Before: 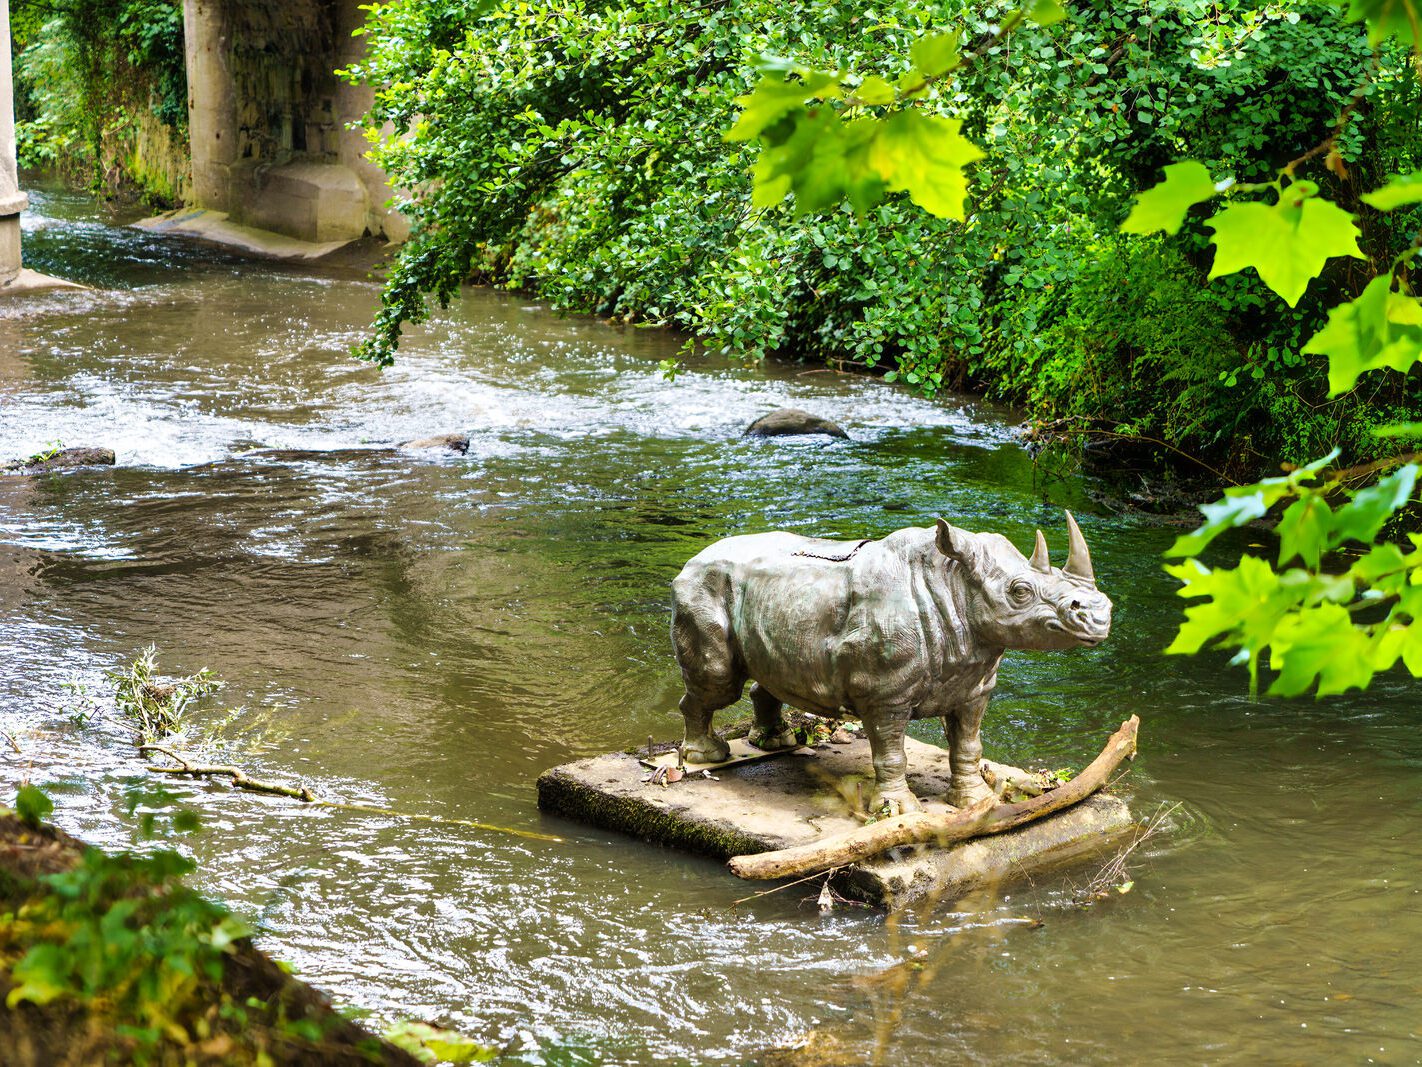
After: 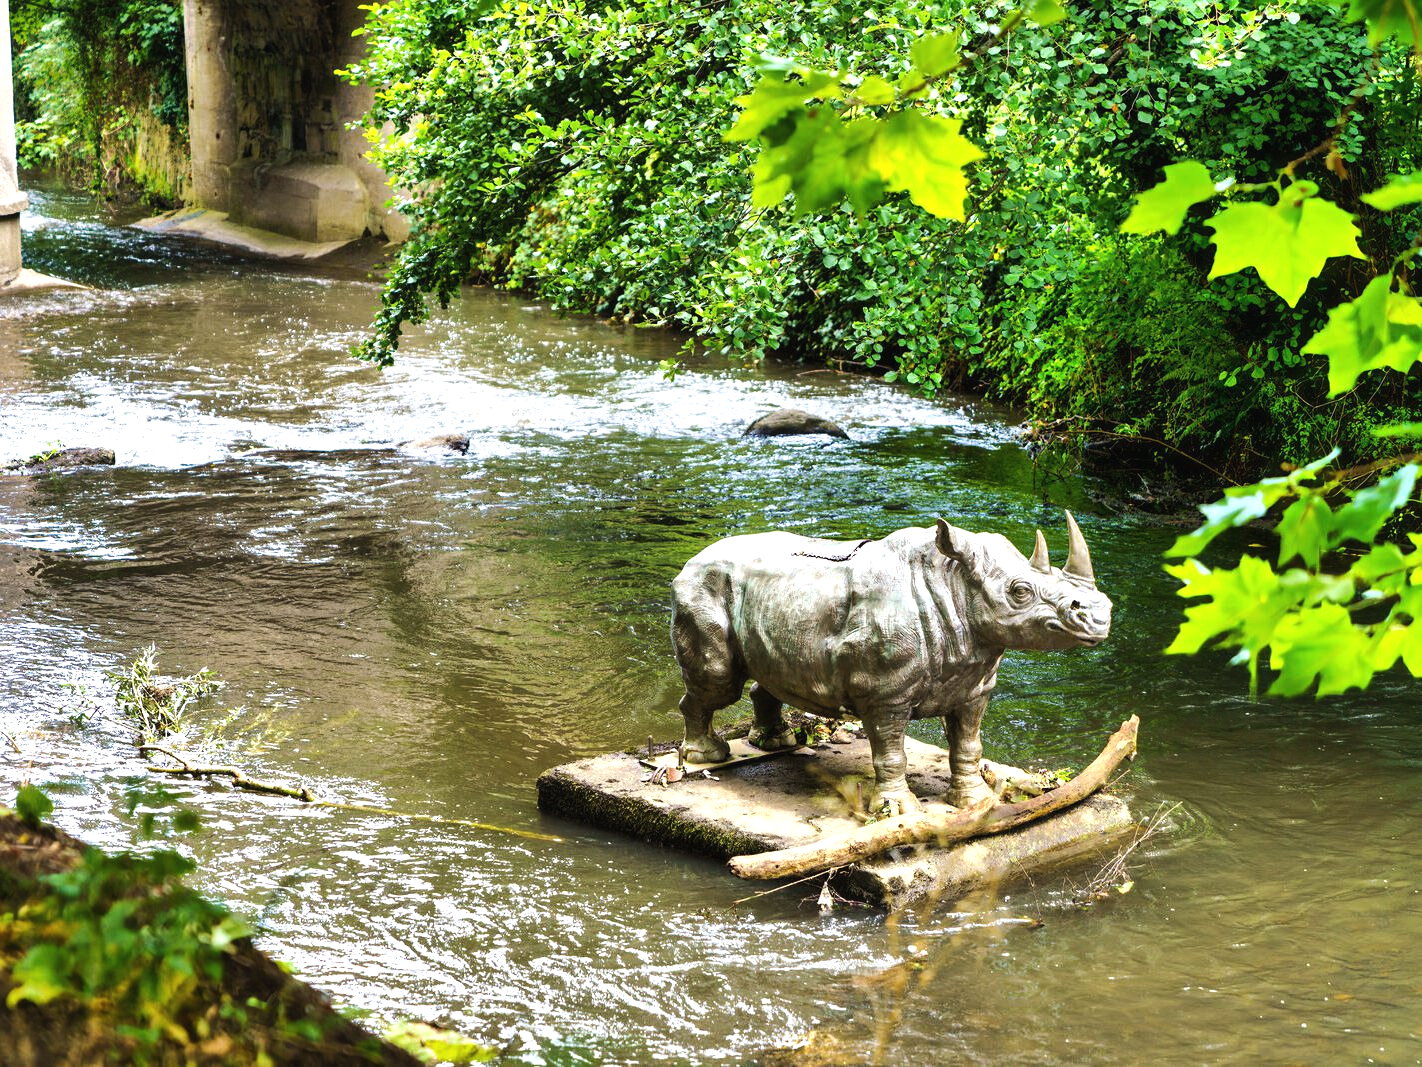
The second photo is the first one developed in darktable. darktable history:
tone equalizer: -8 EV -0.4 EV, -7 EV -0.392 EV, -6 EV -0.328 EV, -5 EV -0.23 EV, -3 EV 0.229 EV, -2 EV 0.325 EV, -1 EV 0.414 EV, +0 EV 0.408 EV, edges refinement/feathering 500, mask exposure compensation -1.57 EV, preserve details no
exposure: black level correction -0.002, exposure 0.037 EV, compensate highlight preservation false
